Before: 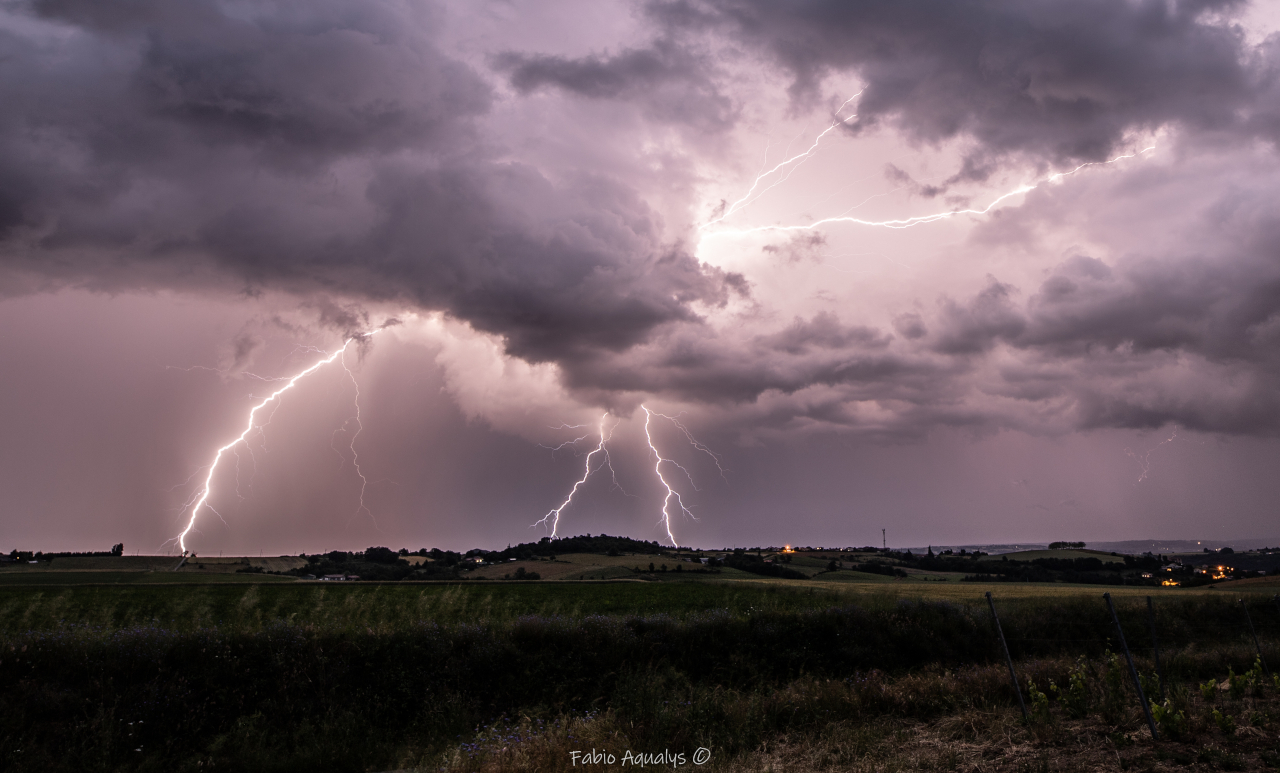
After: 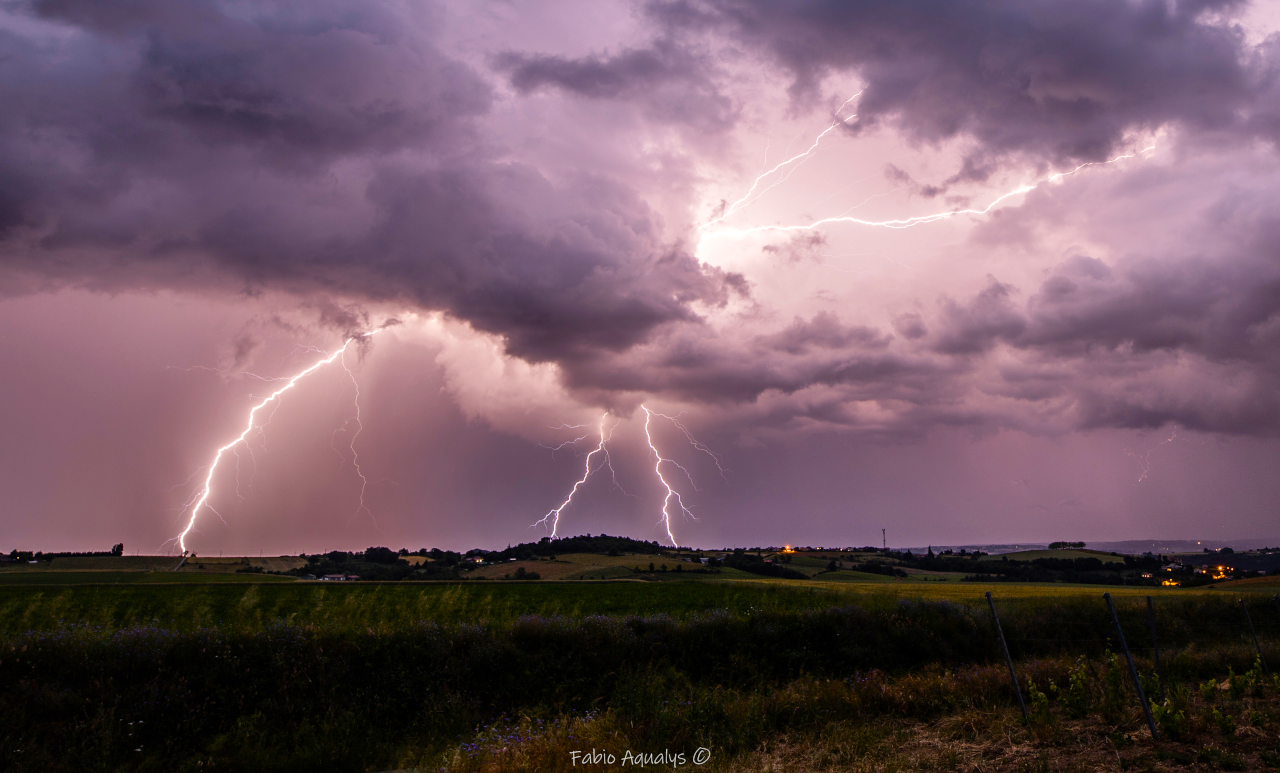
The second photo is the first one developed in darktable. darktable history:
exposure: exposure 0.027 EV, compensate exposure bias true, compensate highlight preservation false
color balance rgb: linear chroma grading › global chroma 8.698%, perceptual saturation grading › global saturation 13.887%, perceptual saturation grading › highlights -25.875%, perceptual saturation grading › shadows 29.796%, global vibrance 45.657%
